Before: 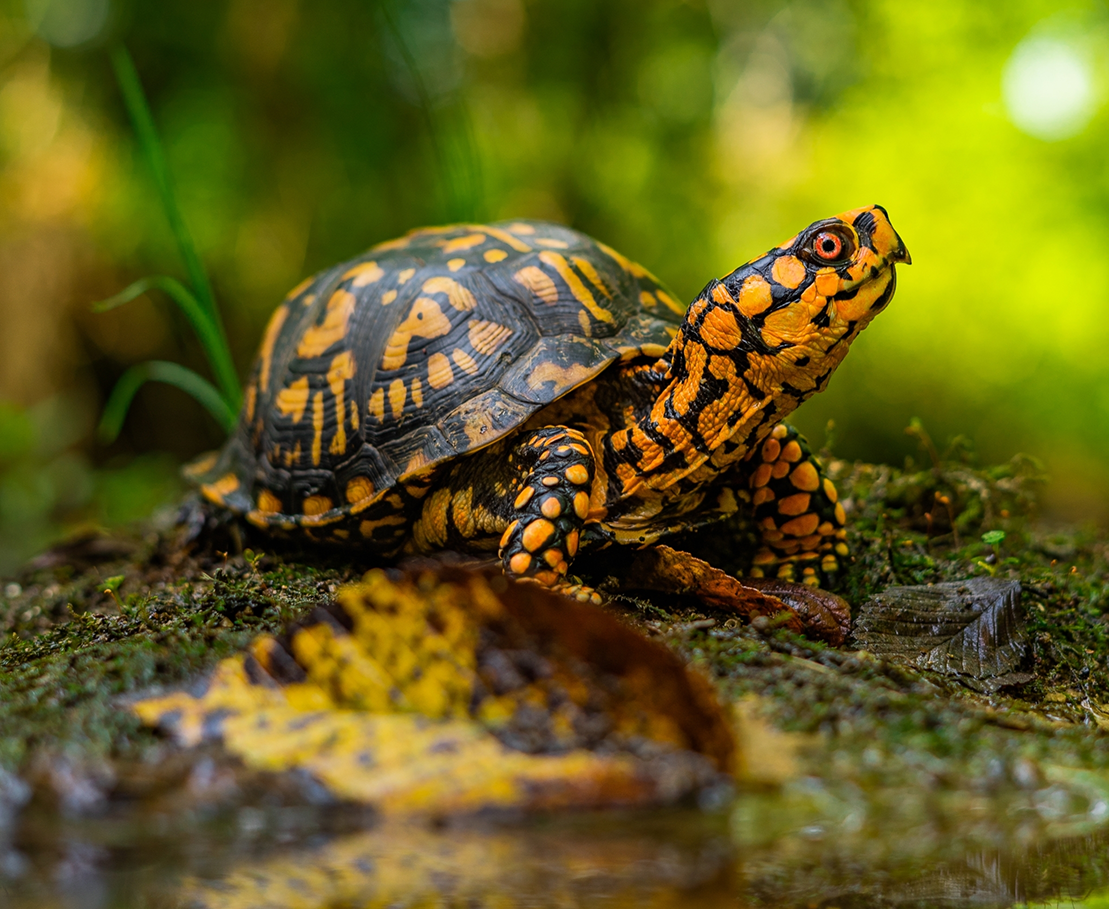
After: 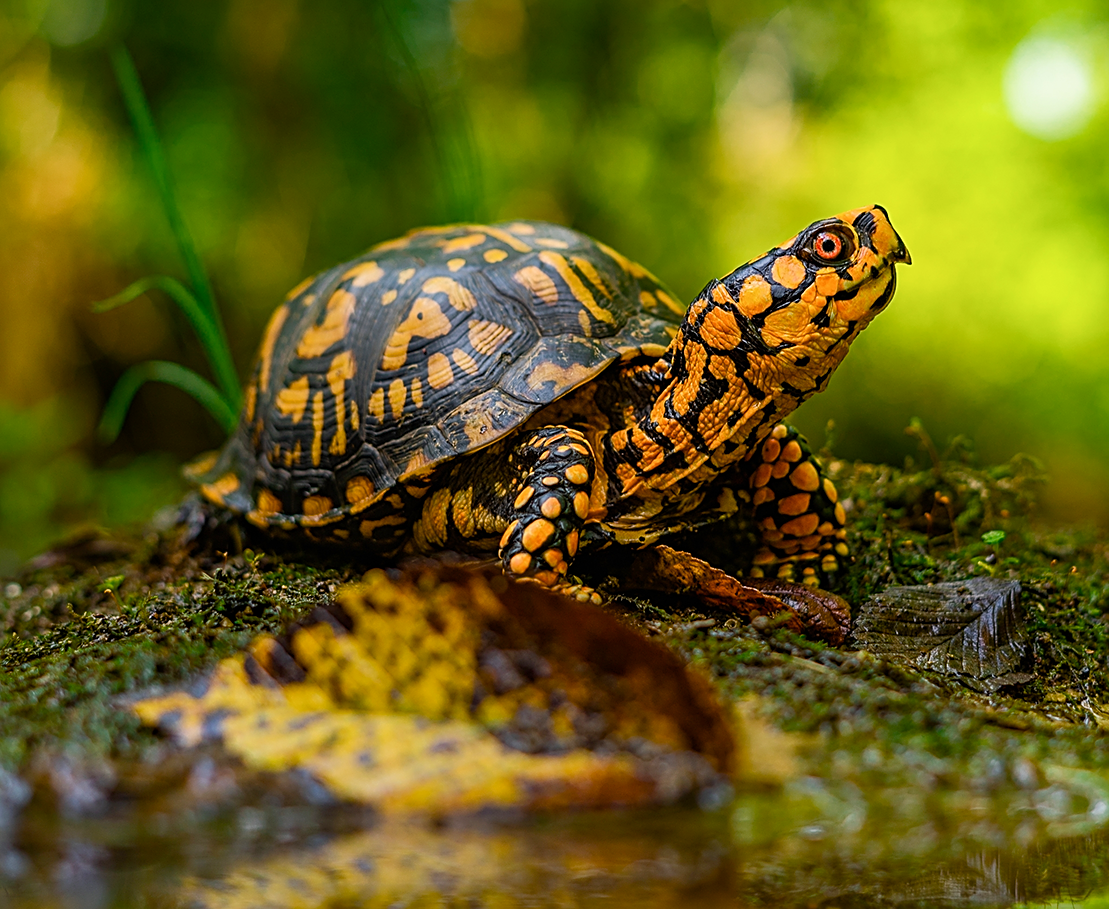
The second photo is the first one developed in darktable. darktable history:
sharpen: on, module defaults
color balance rgb: perceptual saturation grading › global saturation 20%, perceptual saturation grading › highlights -25%, perceptual saturation grading › shadows 25%
